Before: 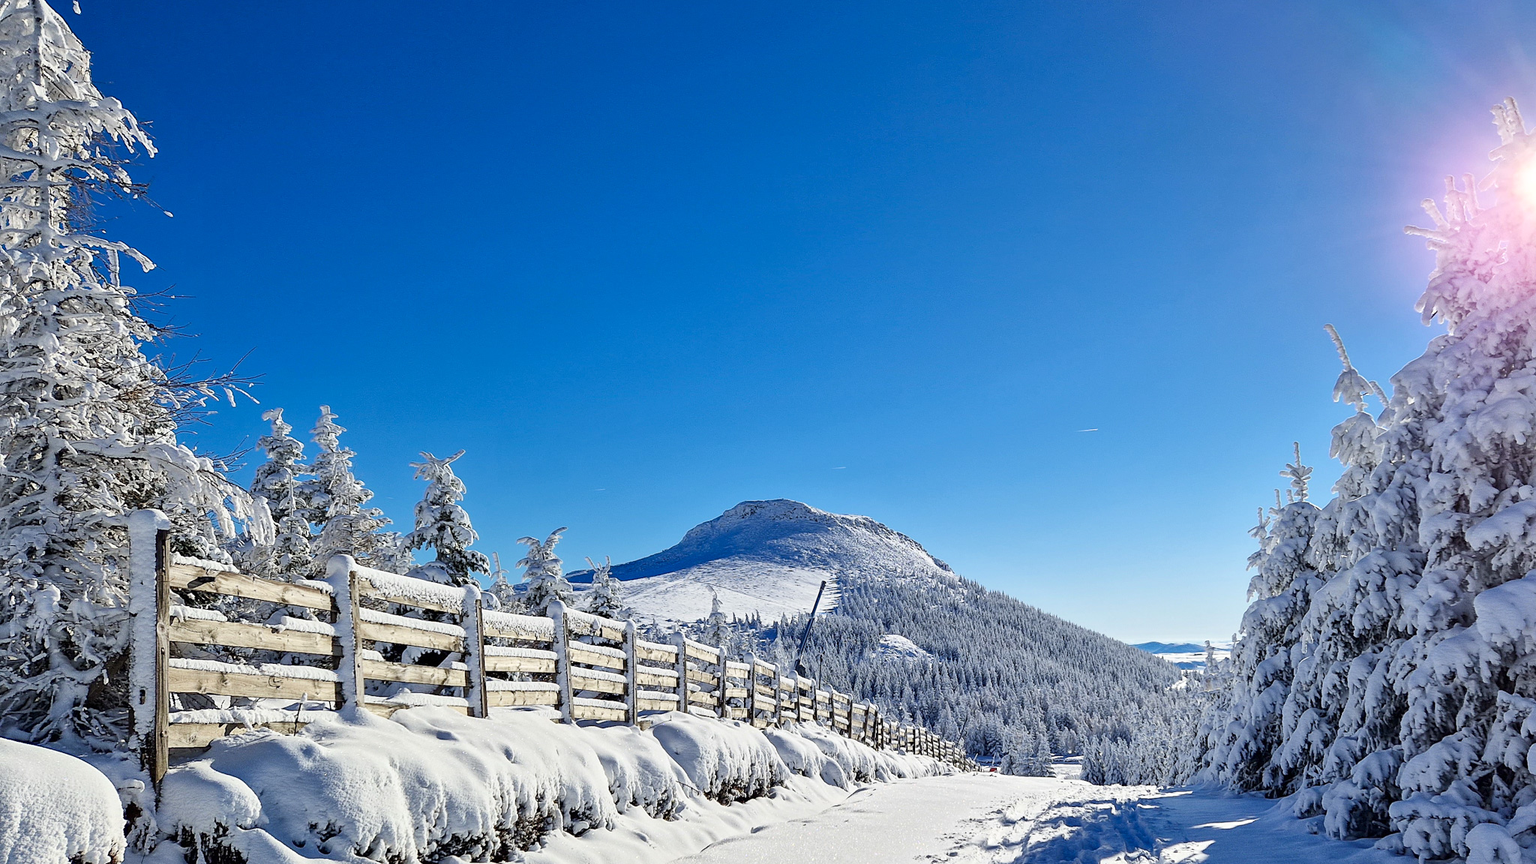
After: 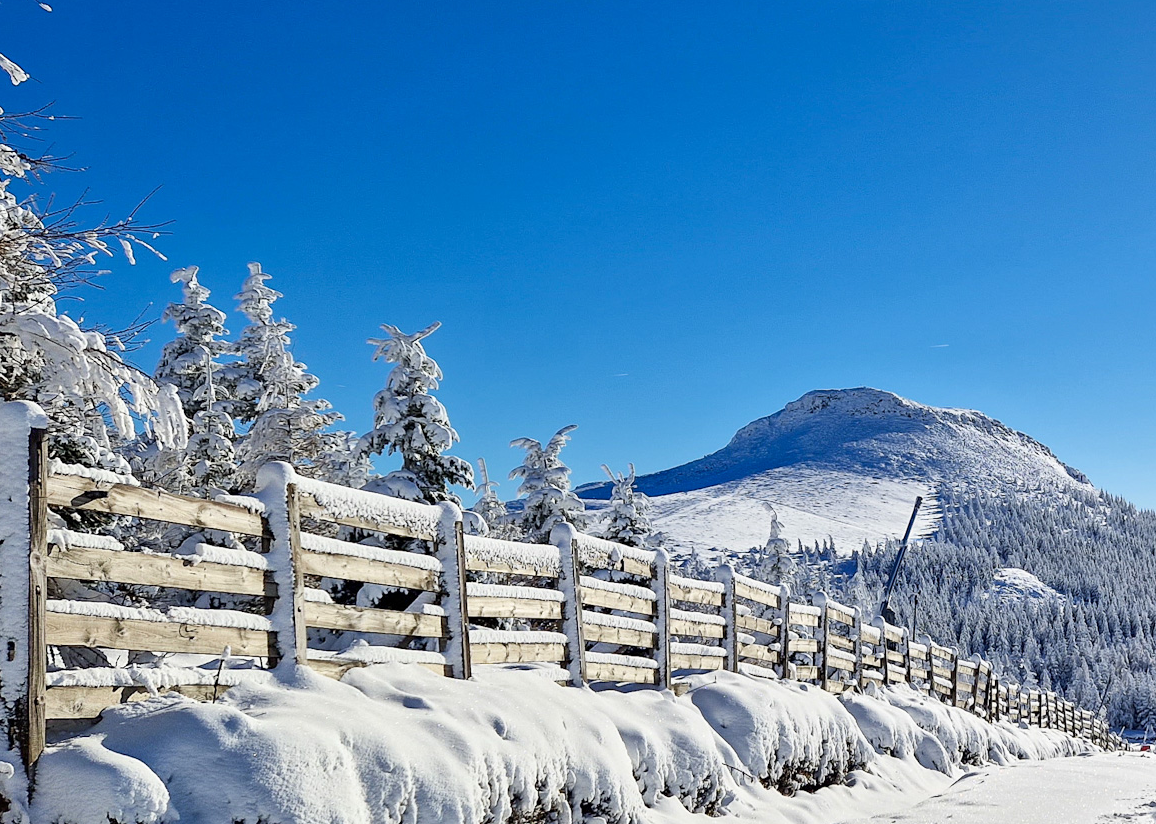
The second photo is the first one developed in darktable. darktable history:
crop: left 8.778%, top 24.192%, right 34.77%, bottom 4.205%
